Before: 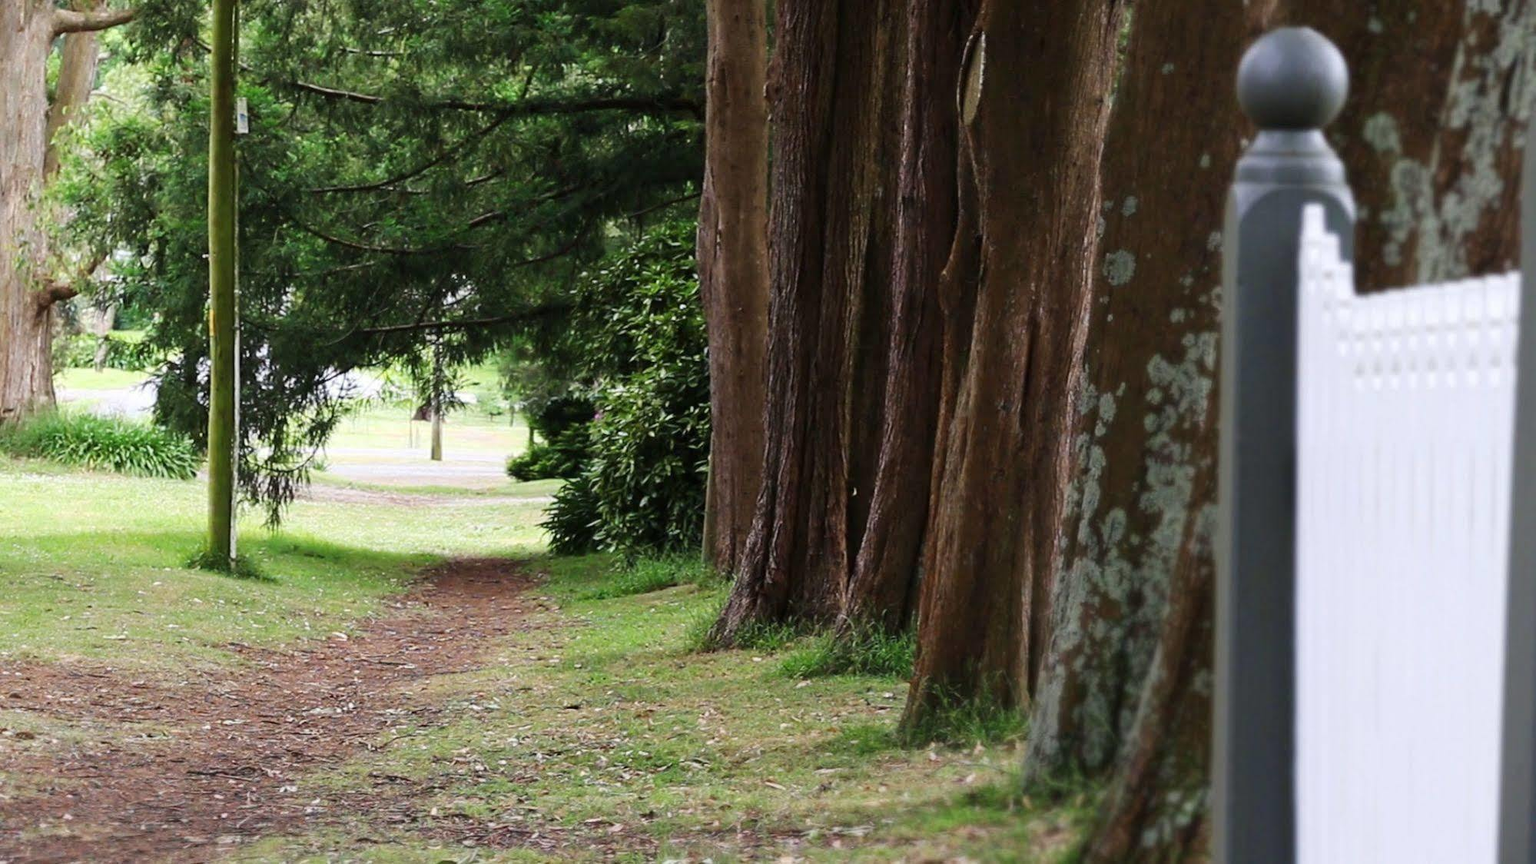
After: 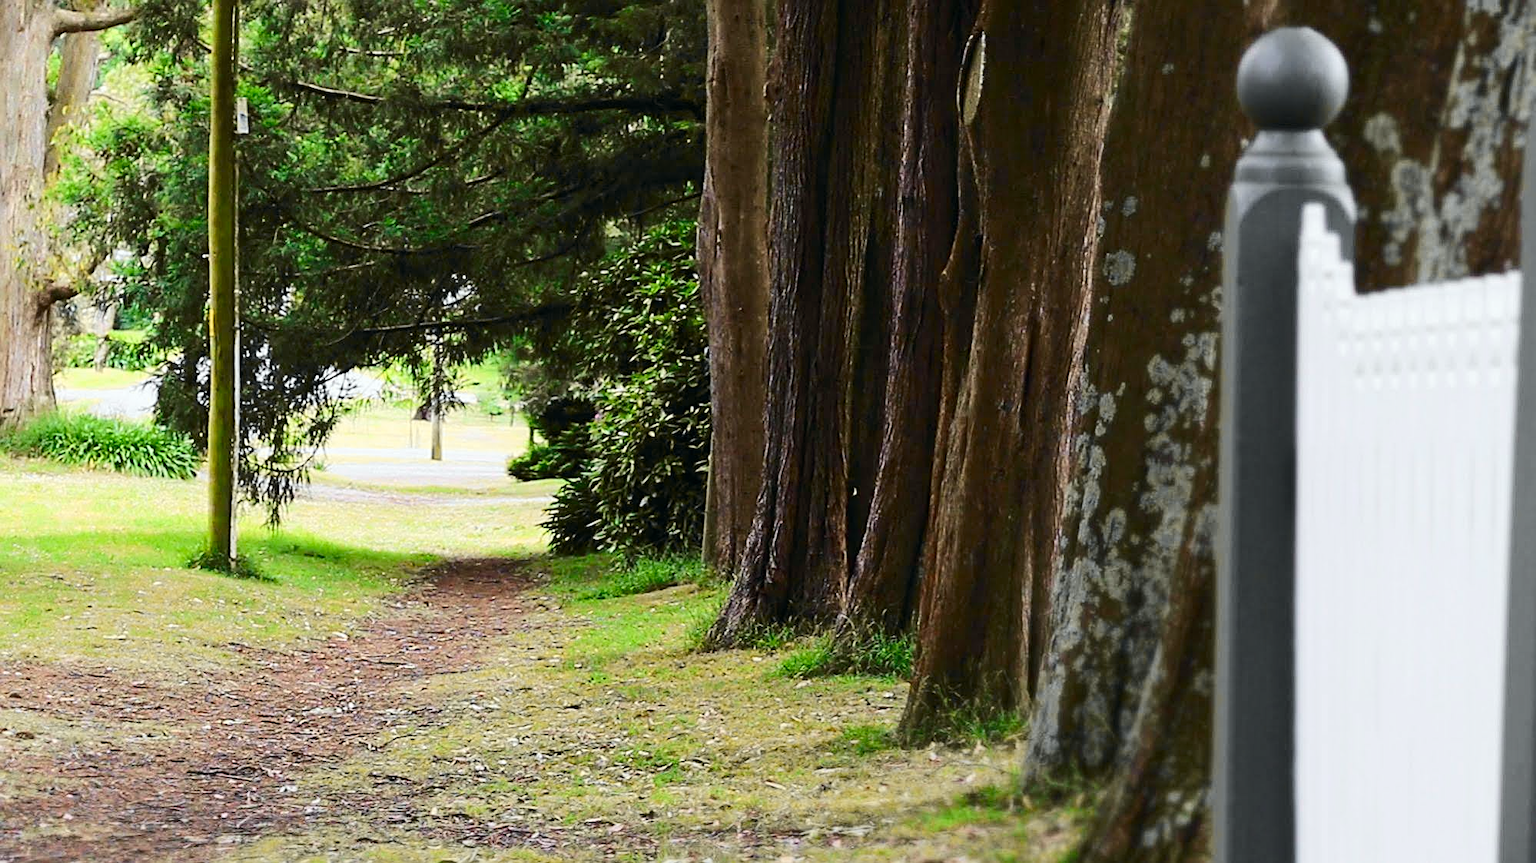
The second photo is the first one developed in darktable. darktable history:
sharpen: on, module defaults
tone curve: curves: ch0 [(0, 0) (0.071, 0.06) (0.253, 0.242) (0.437, 0.498) (0.55, 0.644) (0.657, 0.749) (0.823, 0.876) (1, 0.99)]; ch1 [(0, 0) (0.346, 0.307) (0.408, 0.369) (0.453, 0.457) (0.476, 0.489) (0.502, 0.493) (0.521, 0.515) (0.537, 0.531) (0.612, 0.641) (0.676, 0.728) (1, 1)]; ch2 [(0, 0) (0.346, 0.34) (0.434, 0.46) (0.485, 0.494) (0.5, 0.494) (0.511, 0.504) (0.537, 0.551) (0.579, 0.599) (0.625, 0.686) (1, 1)], color space Lab, independent channels, preserve colors none
